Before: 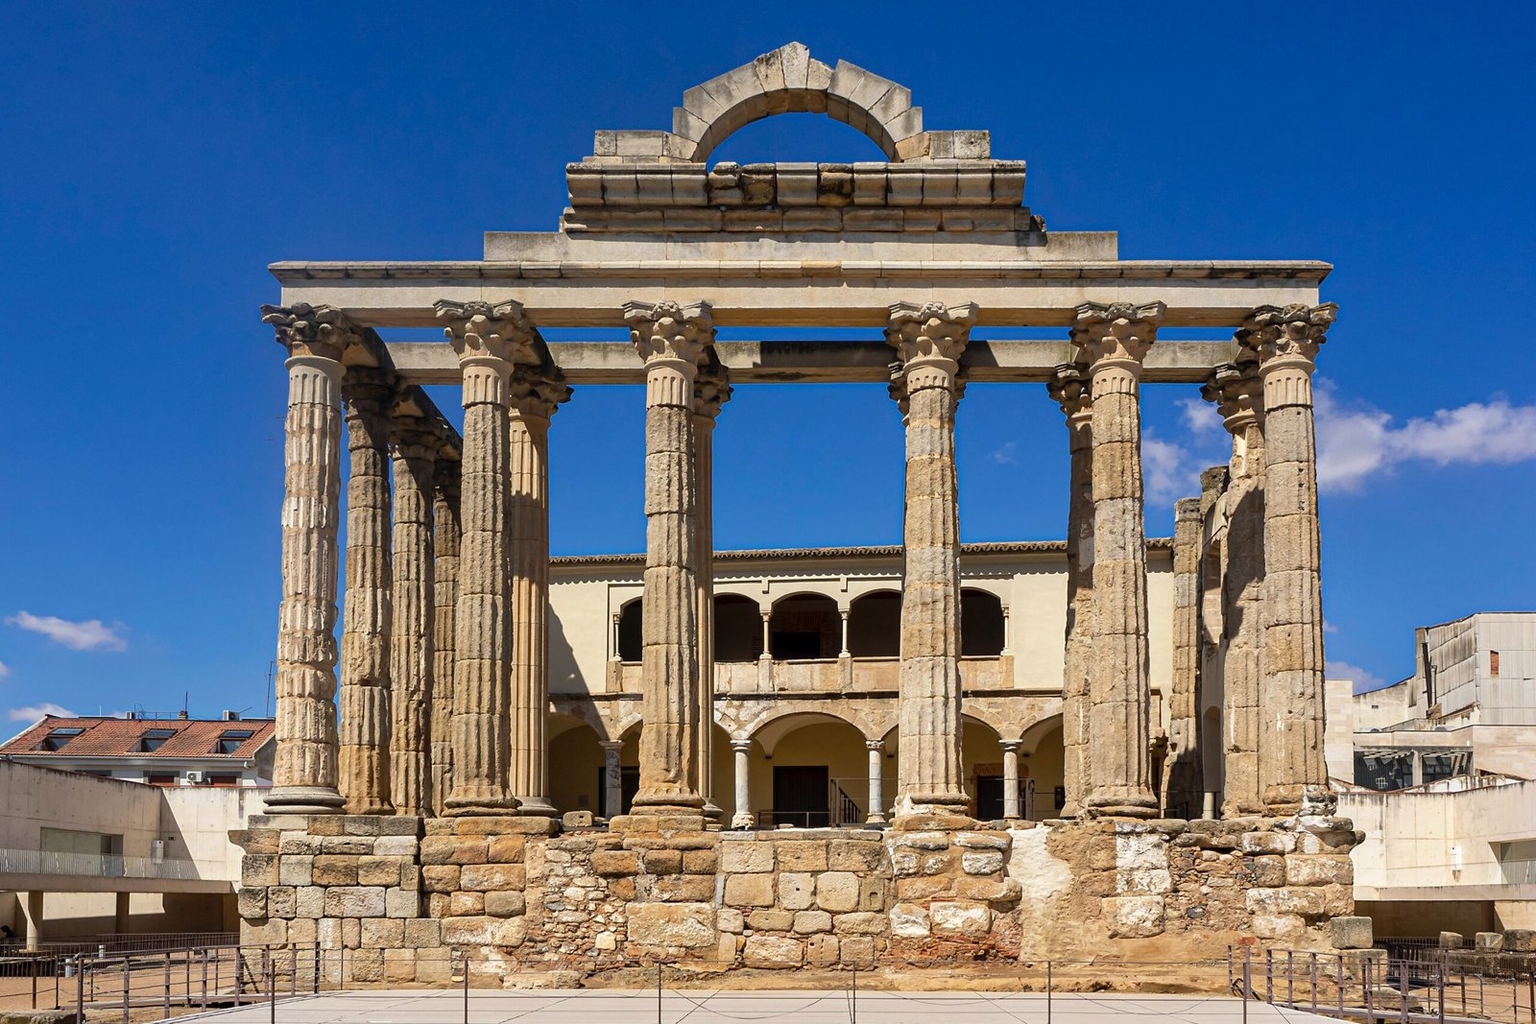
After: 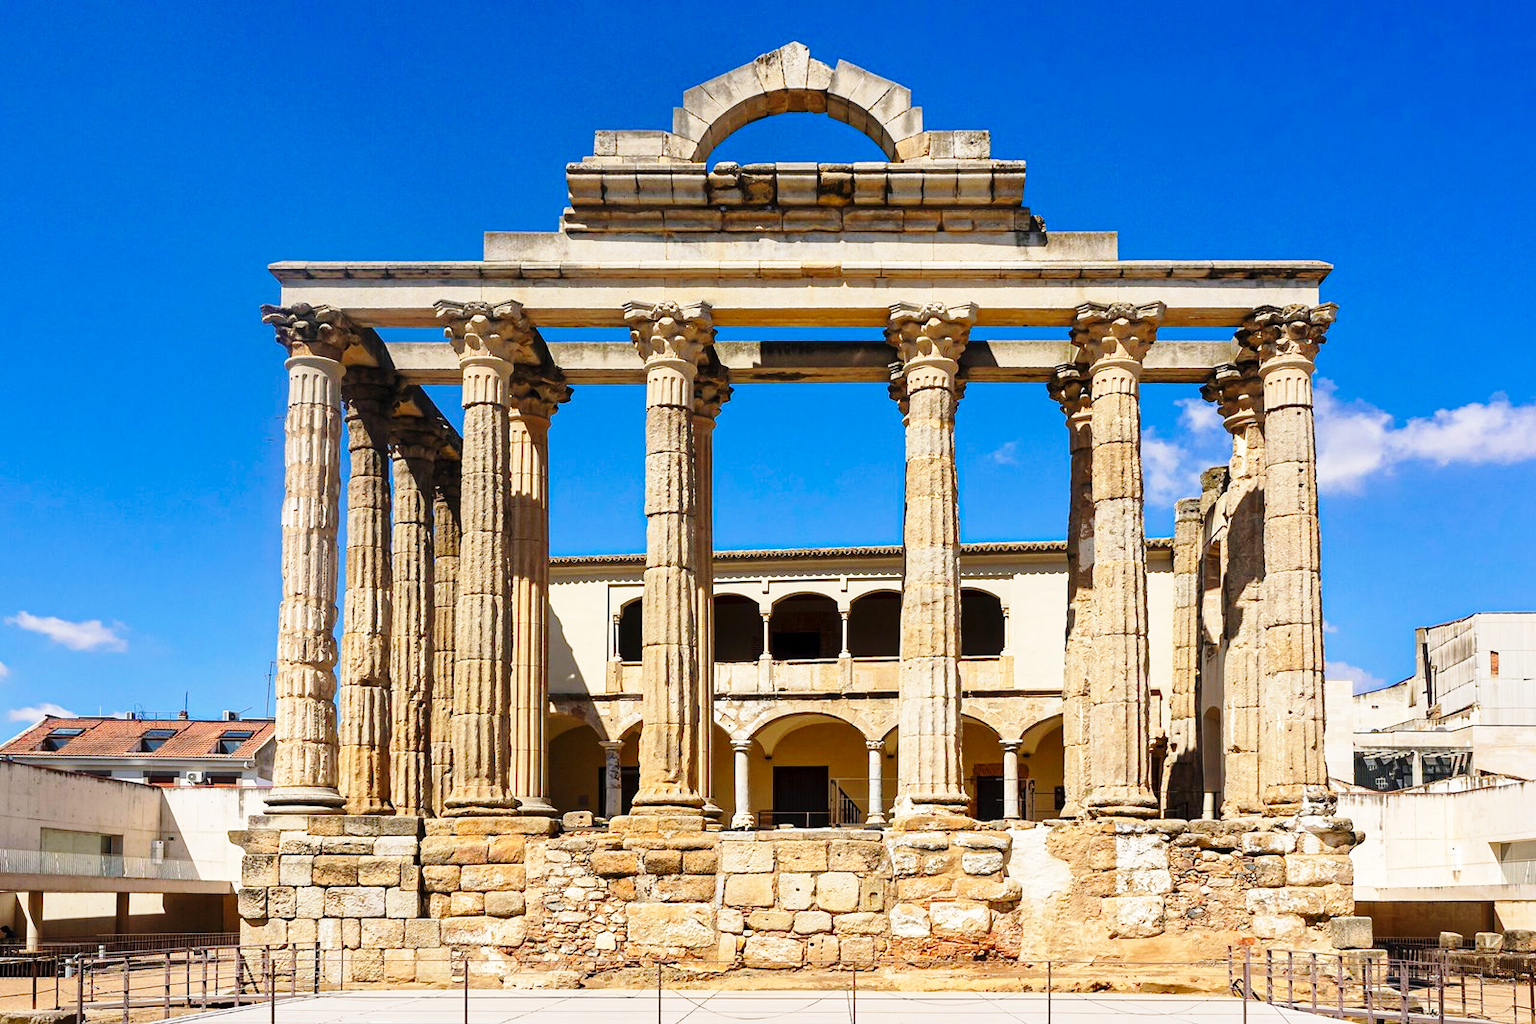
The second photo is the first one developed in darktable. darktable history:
tone equalizer: on, module defaults
contrast brightness saturation: saturation 0.13
base curve: curves: ch0 [(0, 0) (0.028, 0.03) (0.121, 0.232) (0.46, 0.748) (0.859, 0.968) (1, 1)], preserve colors none
